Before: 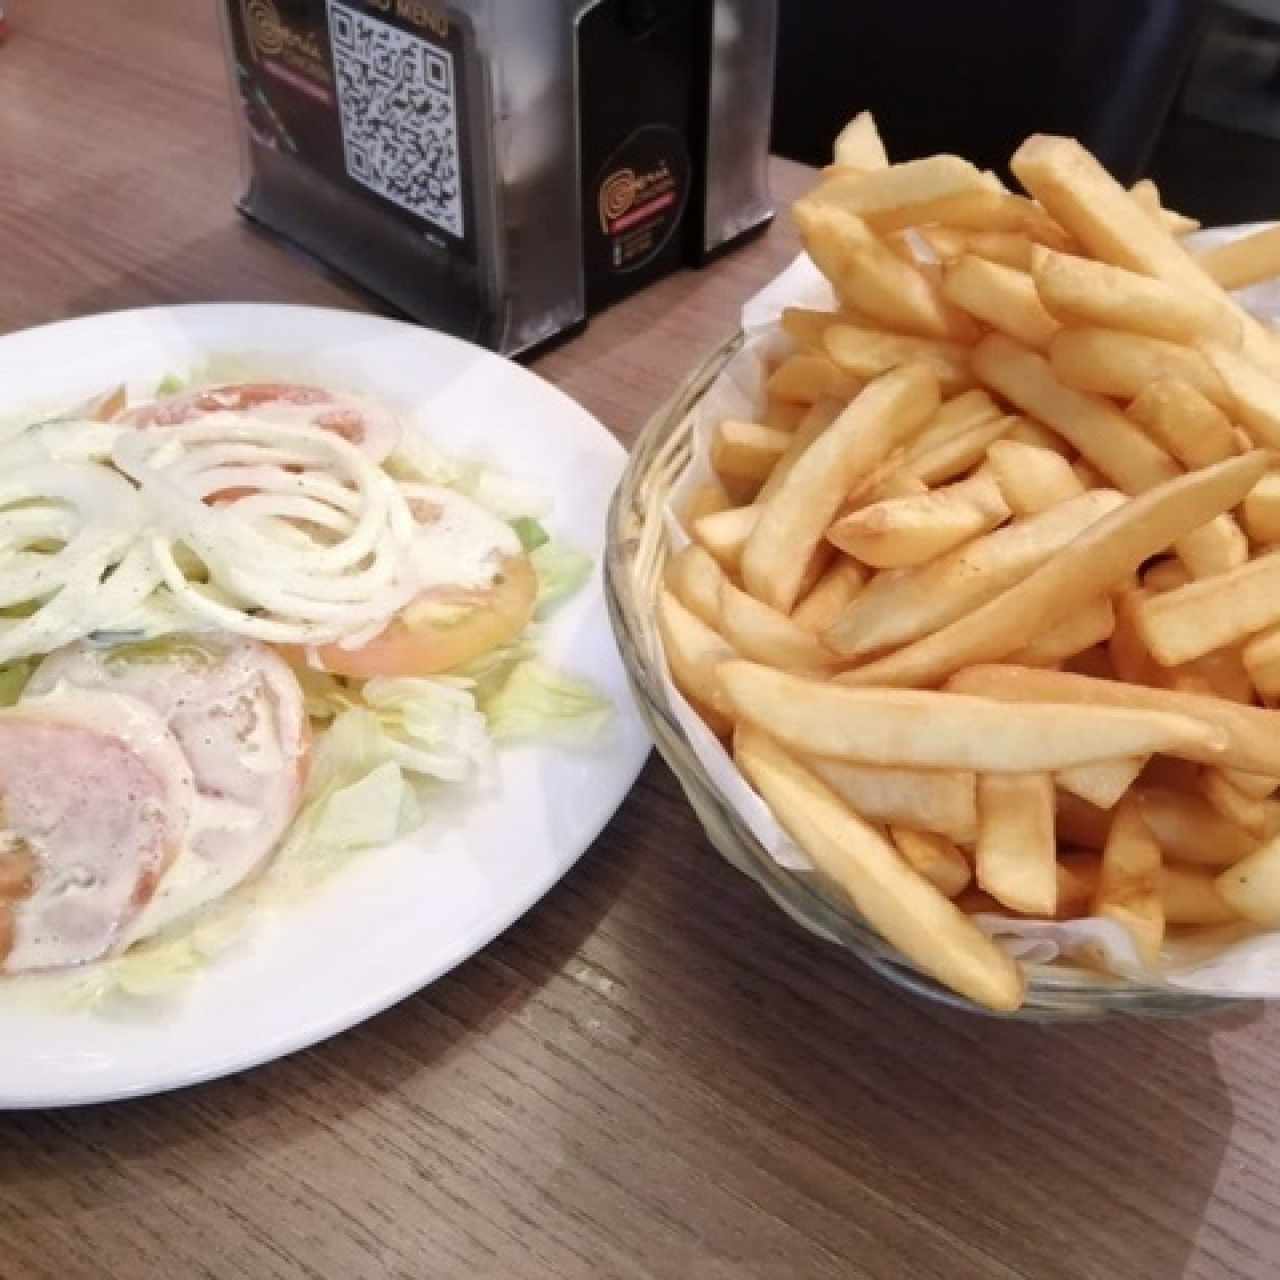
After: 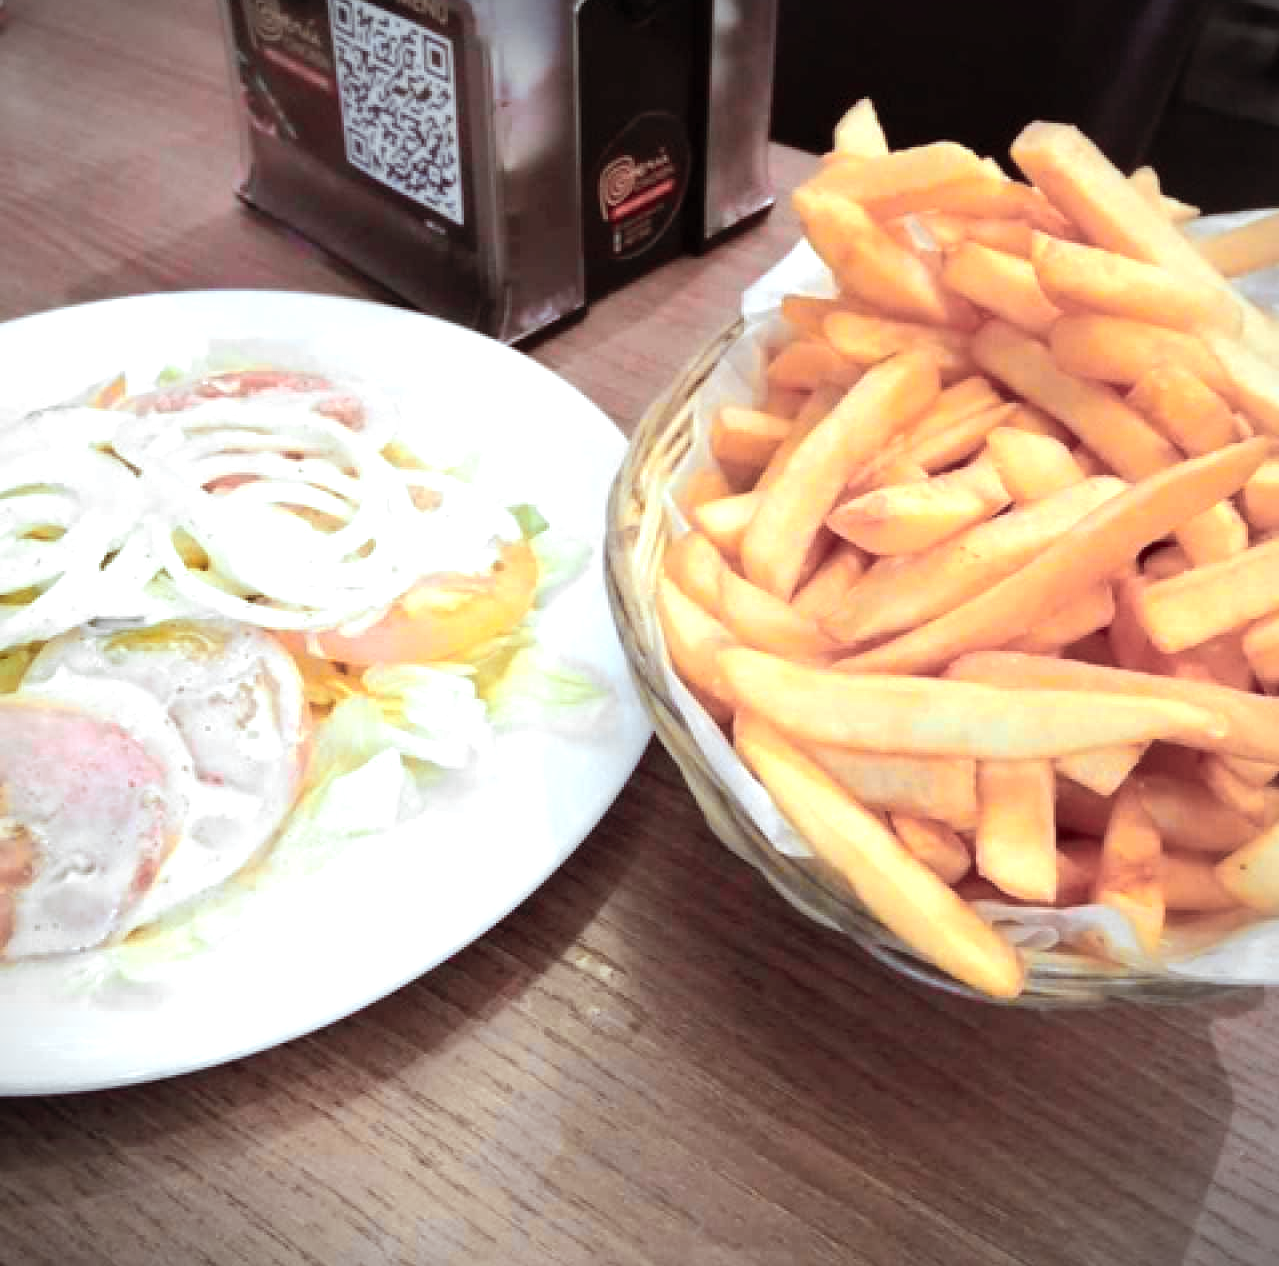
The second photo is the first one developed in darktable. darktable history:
contrast brightness saturation: brightness 0.13
tone equalizer: -8 EV -0.417 EV, -7 EV -0.389 EV, -6 EV -0.333 EV, -5 EV -0.222 EV, -3 EV 0.222 EV, -2 EV 0.333 EV, -1 EV 0.389 EV, +0 EV 0.417 EV, edges refinement/feathering 500, mask exposure compensation -1.57 EV, preserve details no
color correction: highlights a* -10.04, highlights b* -10.37
vignetting: fall-off start 92.6%, brightness -0.52, saturation -0.51, center (-0.012, 0)
color zones: curves: ch0 [(0.257, 0.558) (0.75, 0.565)]; ch1 [(0.004, 0.857) (0.14, 0.416) (0.257, 0.695) (0.442, 0.032) (0.736, 0.266) (0.891, 0.741)]; ch2 [(0, 0.623) (0.112, 0.436) (0.271, 0.474) (0.516, 0.64) (0.743, 0.286)]
crop: top 1.049%, right 0.001%
rgb levels: mode RGB, independent channels, levels [[0, 0.5, 1], [0, 0.521, 1], [0, 0.536, 1]]
